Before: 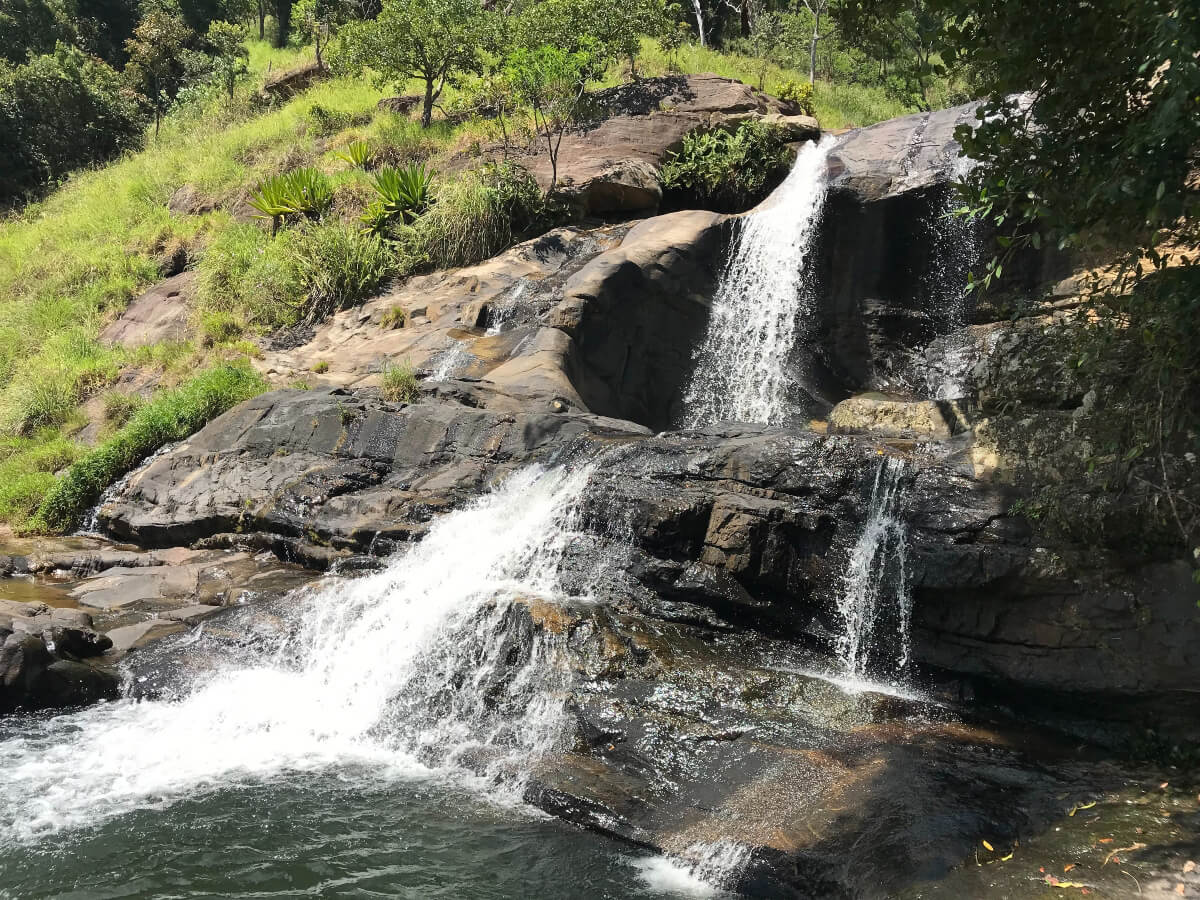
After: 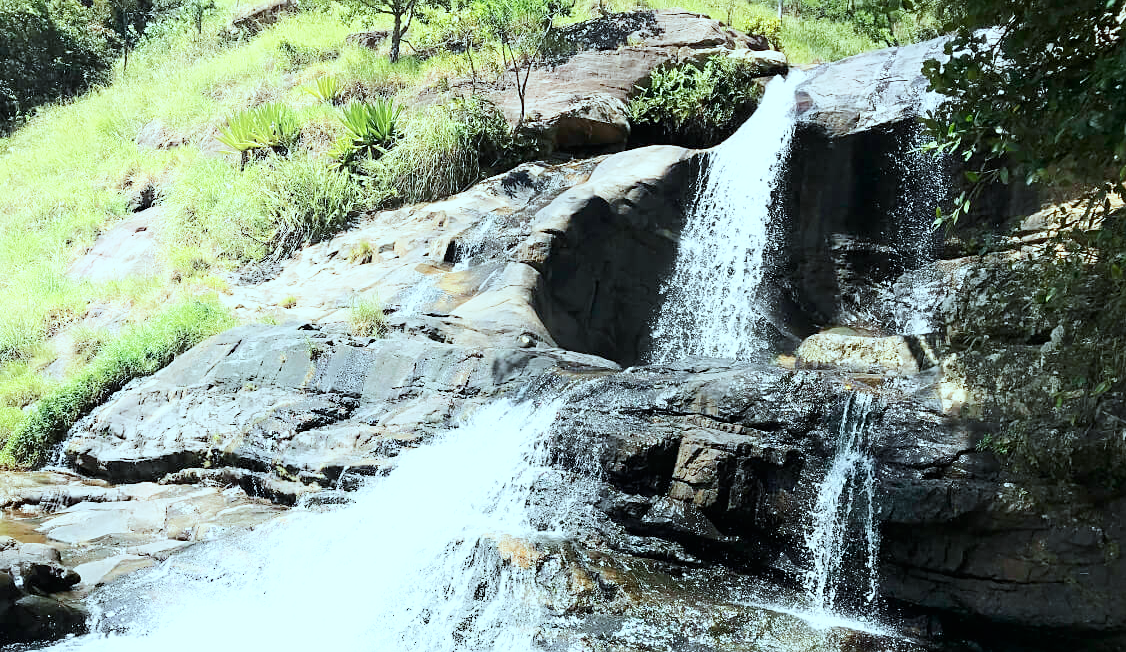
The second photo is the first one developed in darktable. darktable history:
base curve: curves: ch0 [(0, 0) (0.005, 0.002) (0.15, 0.3) (0.4, 0.7) (0.75, 0.95) (1, 1)], preserve colors none
white balance: red 0.98, blue 1.034
color correction: highlights a* -10.04, highlights b* -10.37
exposure: exposure -0.05 EV
crop: left 2.737%, top 7.287%, right 3.421%, bottom 20.179%
sharpen: amount 0.2
shadows and highlights: shadows -21.3, highlights 100, soften with gaussian
